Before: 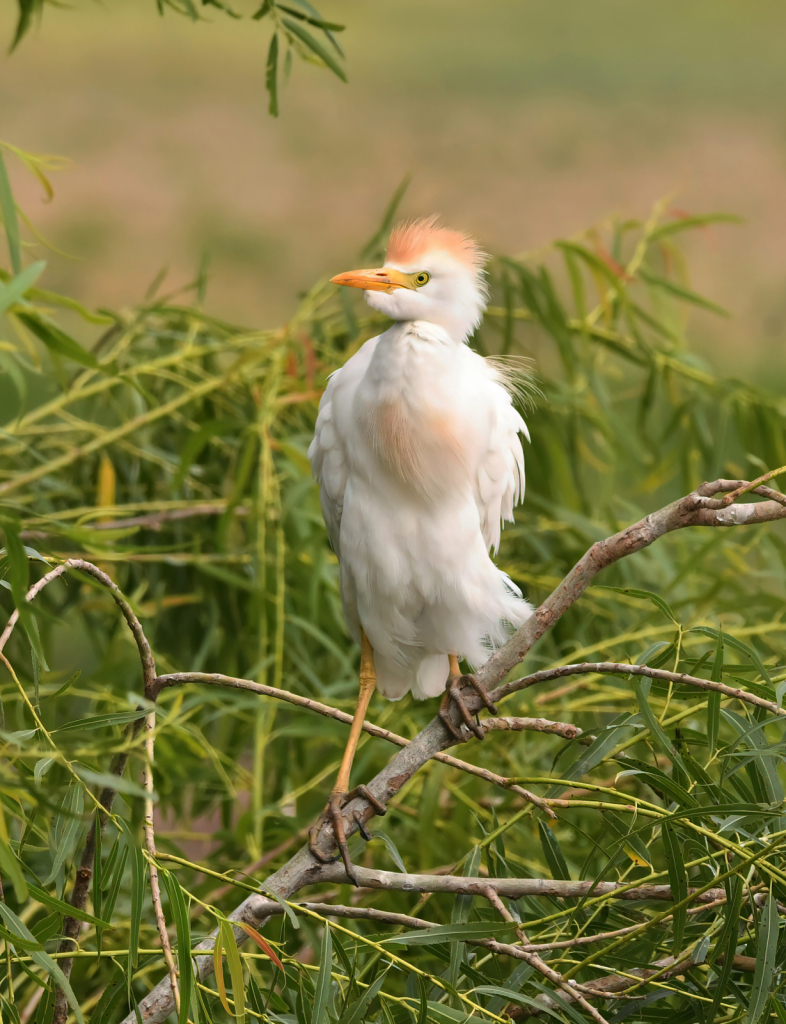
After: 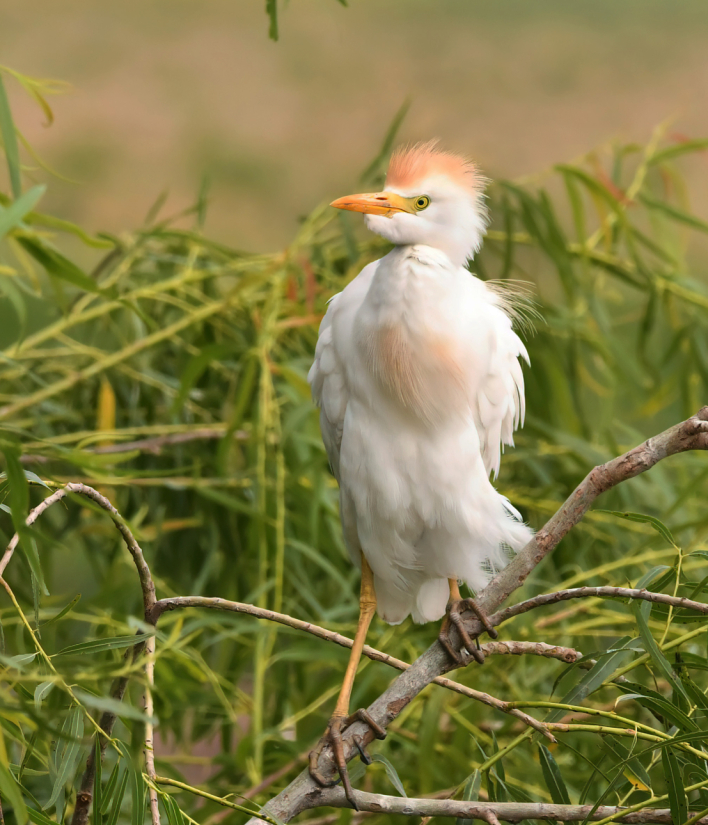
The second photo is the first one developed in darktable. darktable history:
crop: top 7.427%, right 9.904%, bottom 11.951%
